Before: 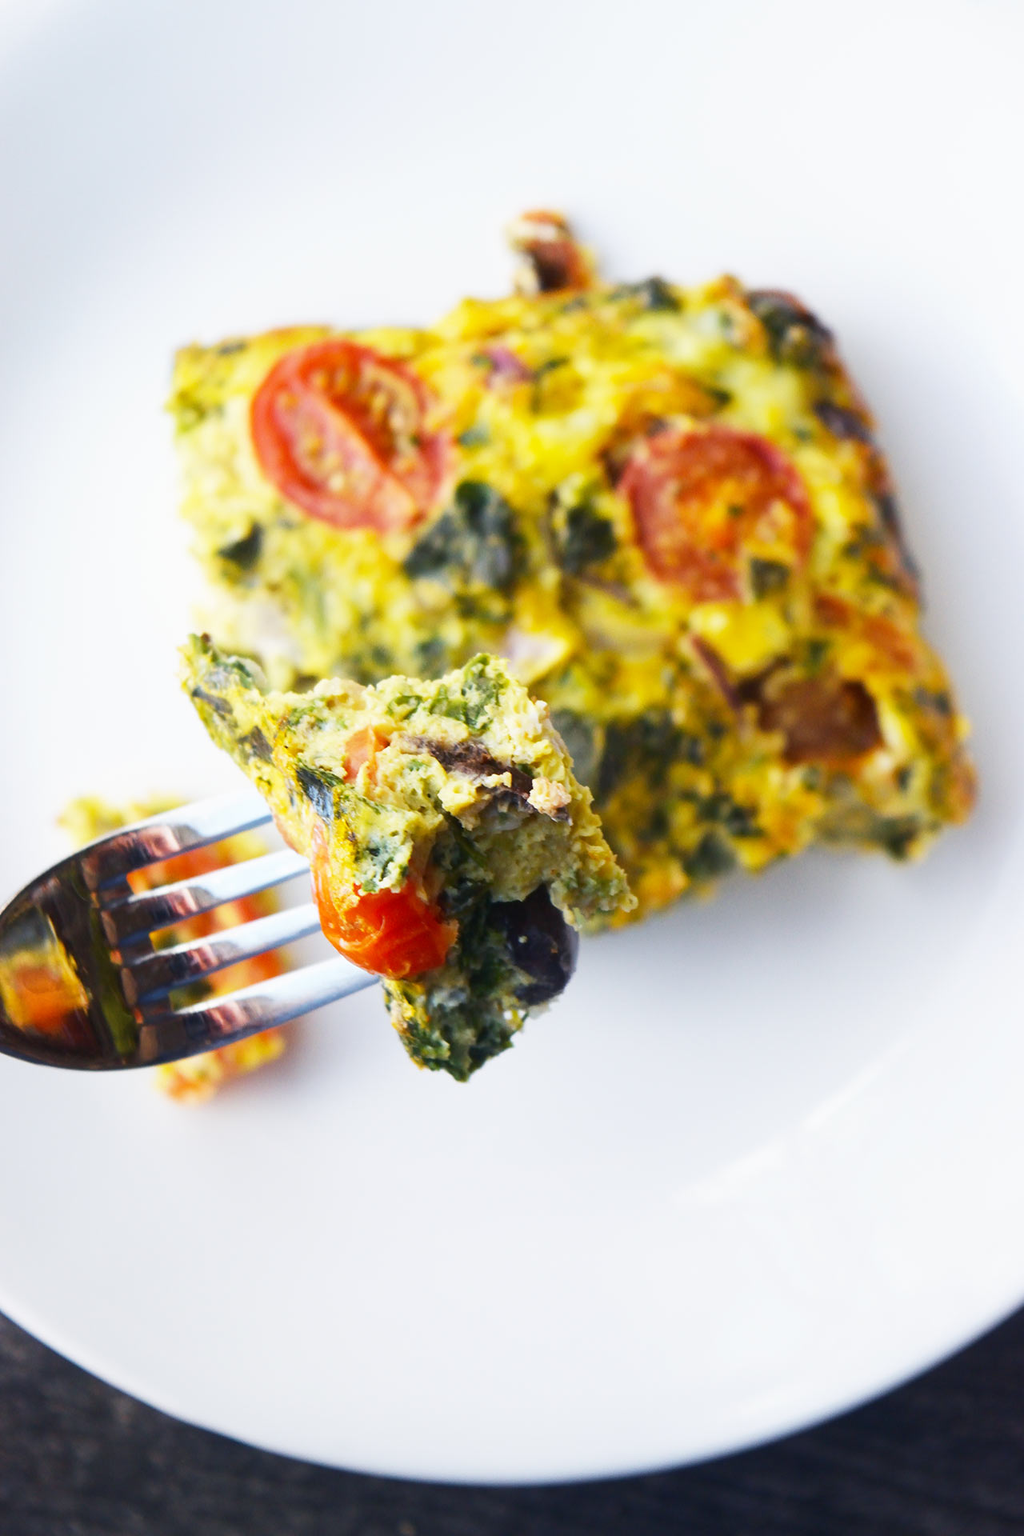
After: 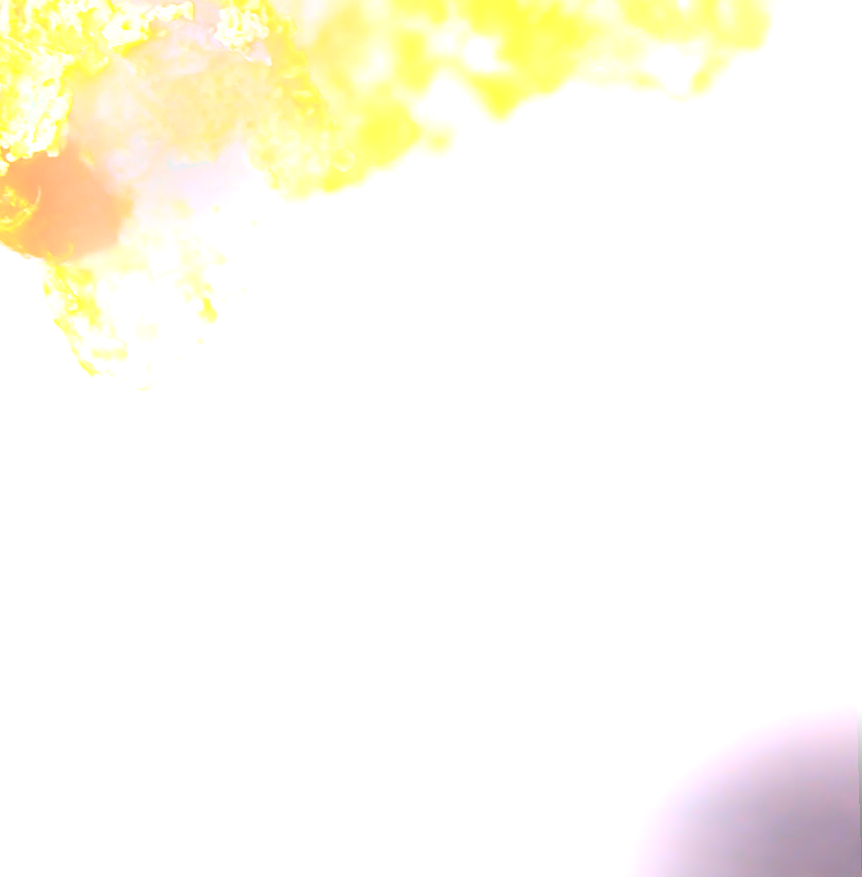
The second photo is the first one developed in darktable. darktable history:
haze removal: compatibility mode true, adaptive false
crop and rotate: left 35.509%, top 50.238%, bottom 4.934%
base curve: curves: ch0 [(0, 0) (0.088, 0.125) (0.176, 0.251) (0.354, 0.501) (0.613, 0.749) (1, 0.877)], preserve colors none
rgb levels: mode RGB, independent channels, levels [[0, 0.474, 1], [0, 0.5, 1], [0, 0.5, 1]]
bloom: size 25%, threshold 5%, strength 90%
sharpen: on, module defaults
rotate and perspective: rotation -1.75°, automatic cropping off
